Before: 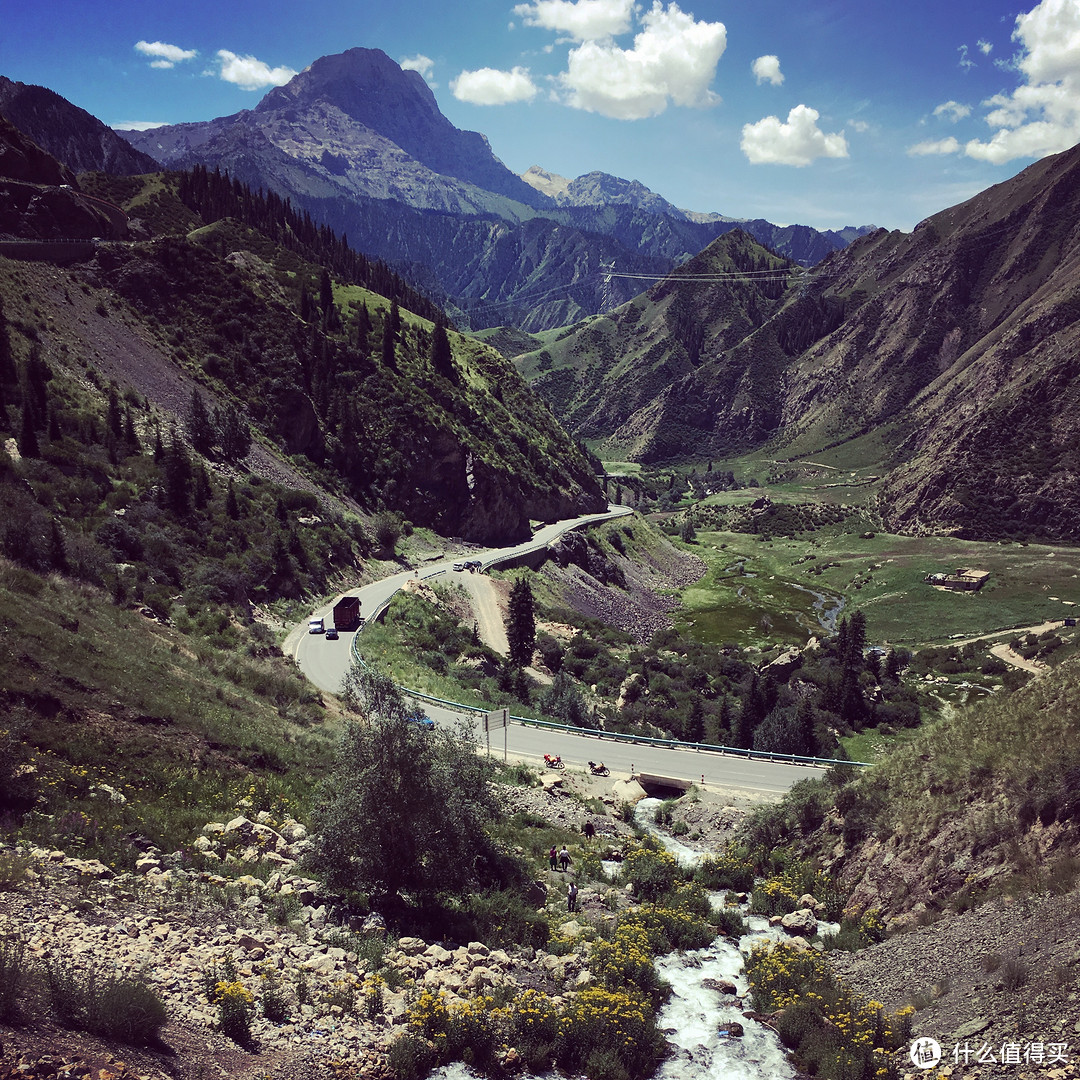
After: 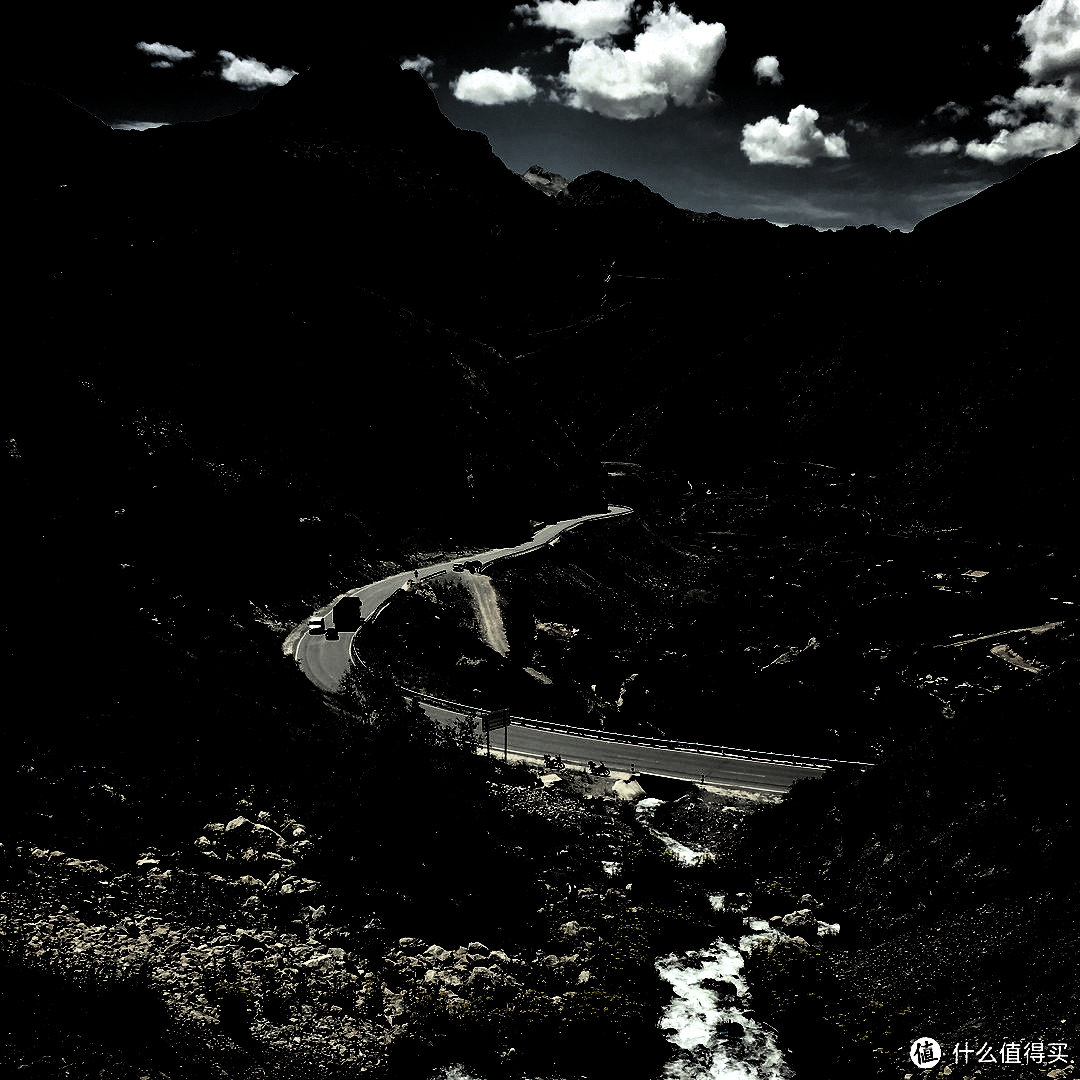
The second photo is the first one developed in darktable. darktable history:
contrast brightness saturation: contrast 0.202, brightness 0.156, saturation 0.217
filmic rgb: black relative exposure -6.46 EV, white relative exposure 2.42 EV, target white luminance 99.889%, hardness 5.27, latitude 0.849%, contrast 1.434, highlights saturation mix 3.3%
levels: black 3.76%, levels [0.721, 0.937, 0.997]
